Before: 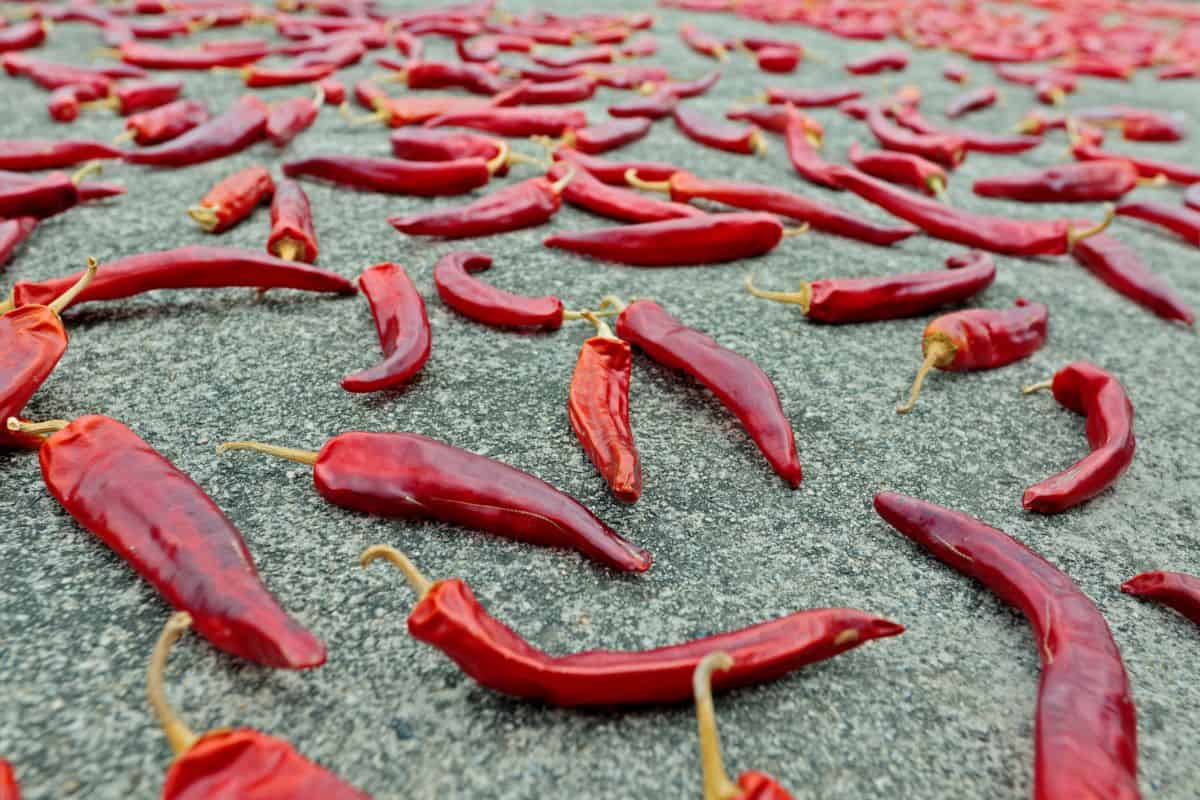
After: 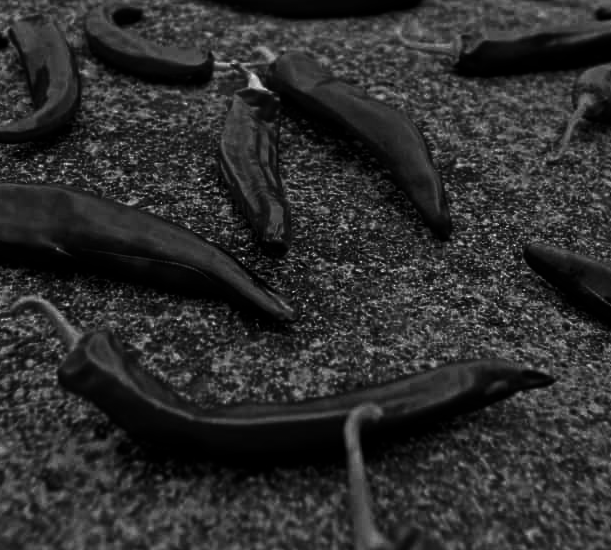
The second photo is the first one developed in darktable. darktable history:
color balance rgb: global vibrance 10%
contrast brightness saturation: brightness -1, saturation 1
crop and rotate: left 29.237%, top 31.152%, right 19.807%
monochrome: a 73.58, b 64.21
